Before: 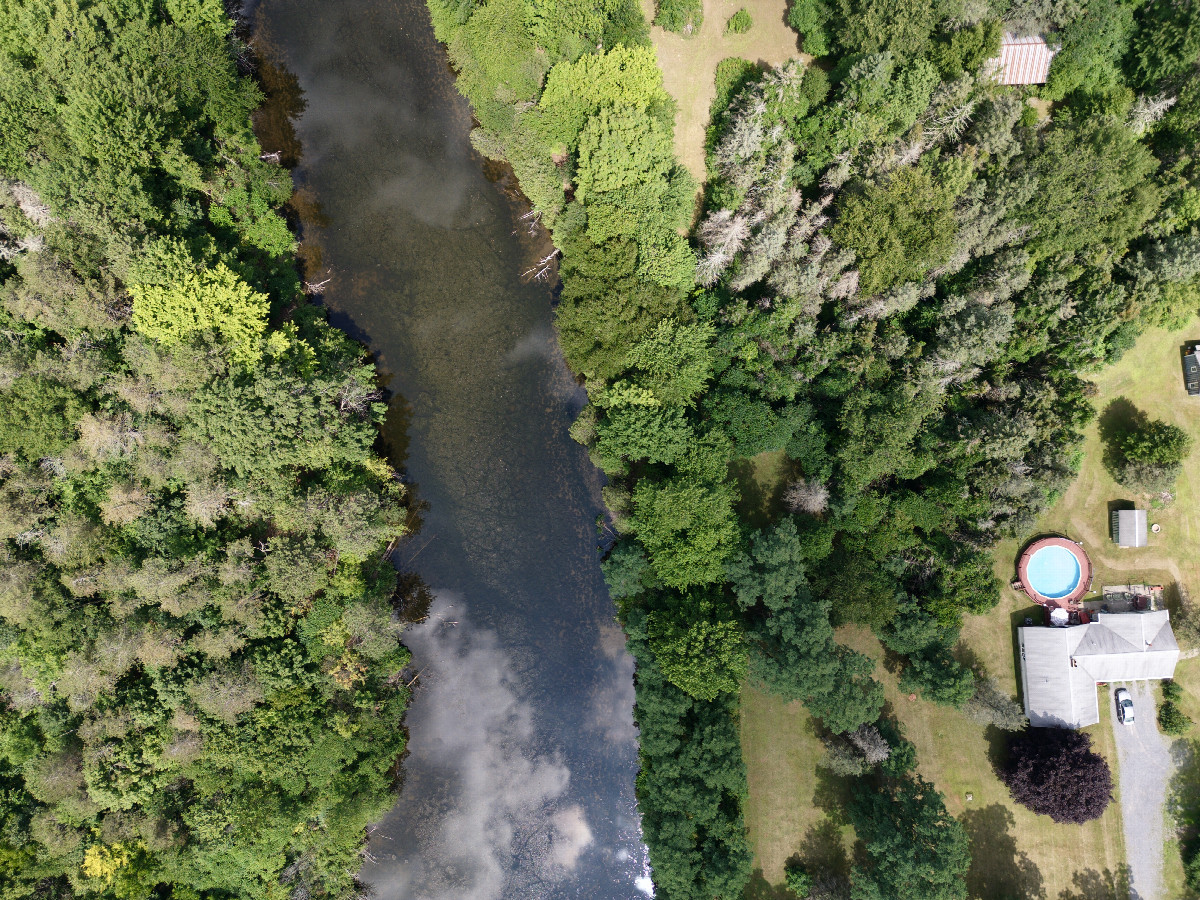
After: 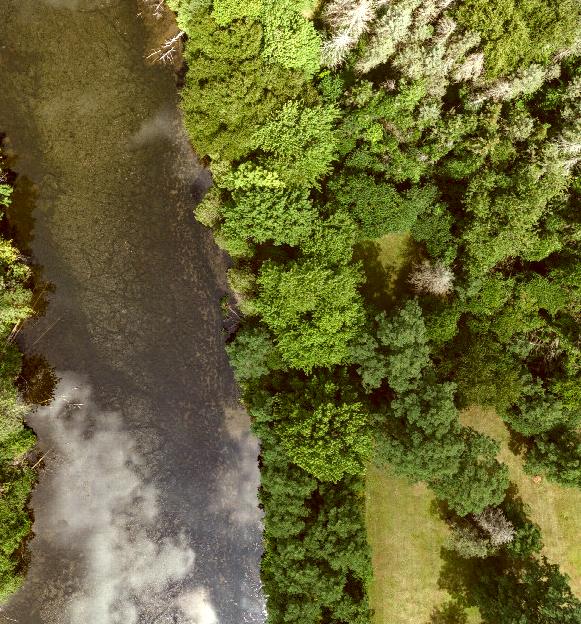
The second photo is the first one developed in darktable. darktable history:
haze removal: compatibility mode true
color correction: highlights a* -5.99, highlights b* 9.43, shadows a* 10.2, shadows b* 23.52
local contrast: on, module defaults
crop: left 31.327%, top 24.288%, right 20.241%, bottom 6.324%
vignetting: fall-off start 116.57%, fall-off radius 59.01%, dithering 8-bit output
exposure: black level correction -0.002, exposure 0.54 EV, compensate highlight preservation false
